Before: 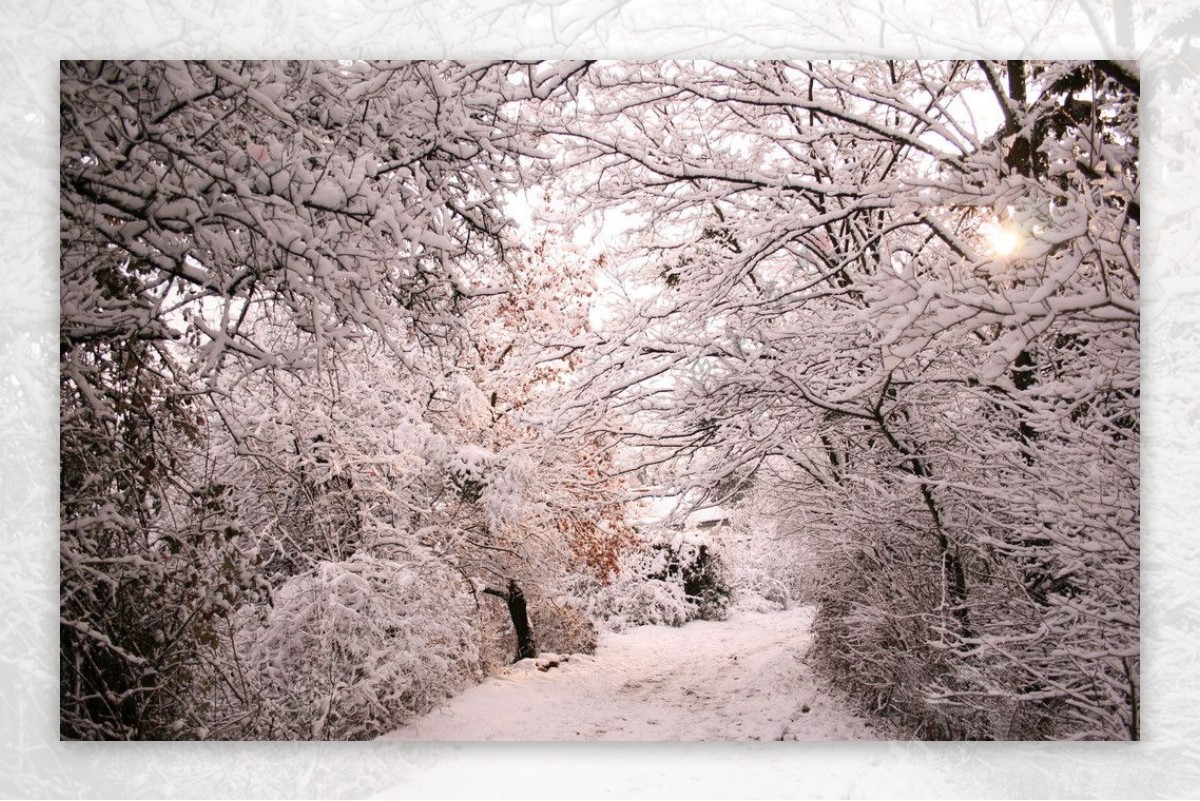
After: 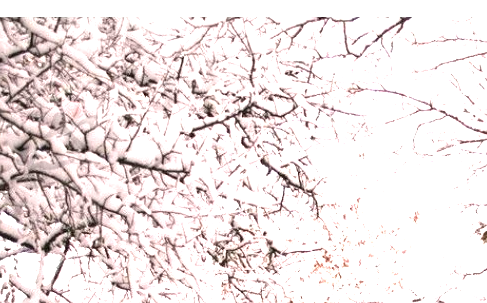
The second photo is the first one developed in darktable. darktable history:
exposure: black level correction 0, exposure 1.675 EV, compensate exposure bias true, compensate highlight preservation false
crop: left 15.452%, top 5.459%, right 43.956%, bottom 56.62%
